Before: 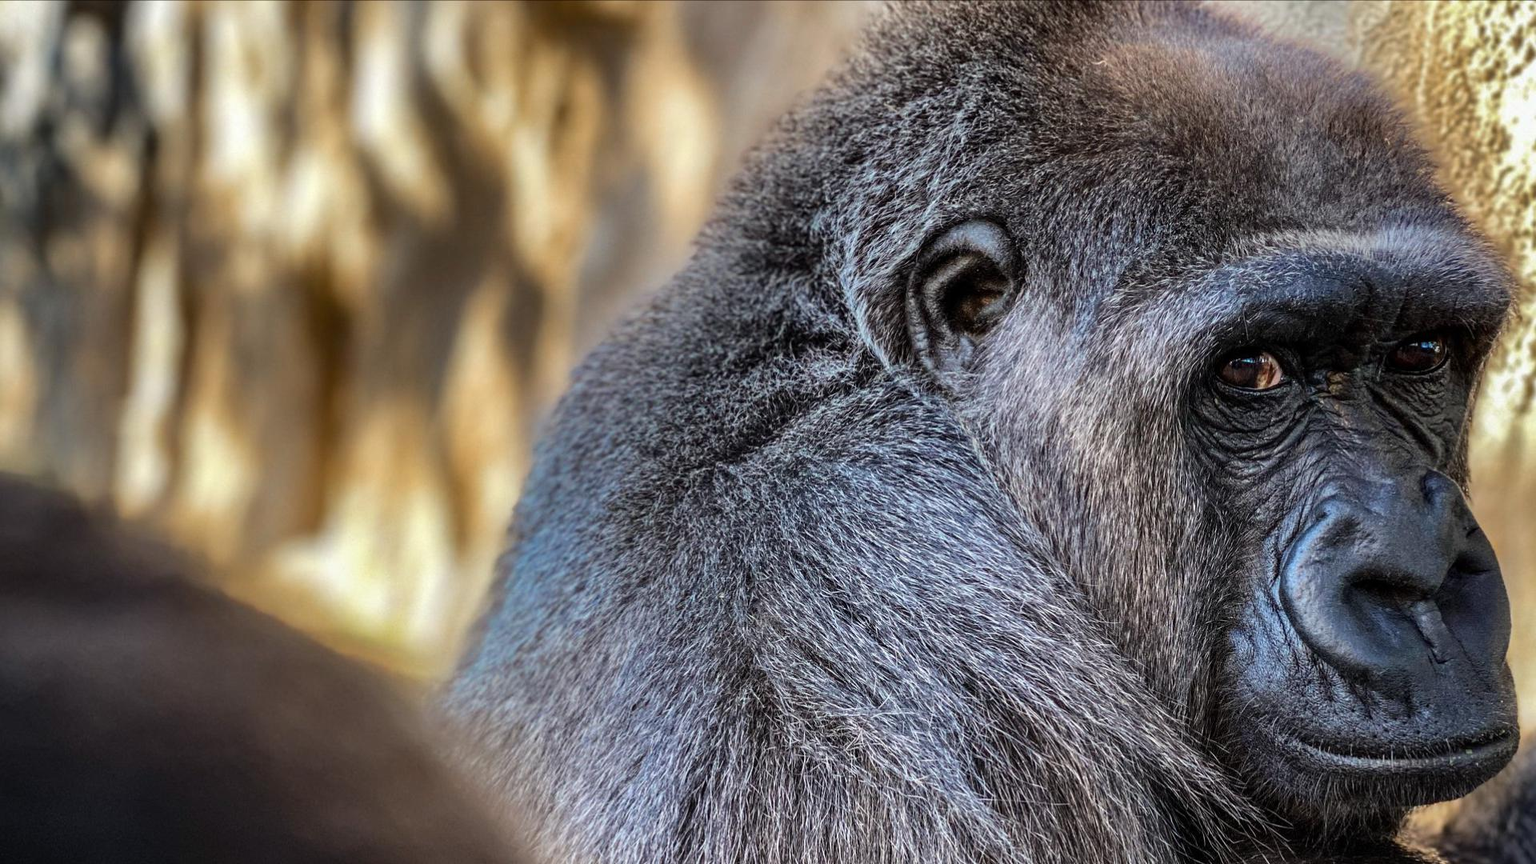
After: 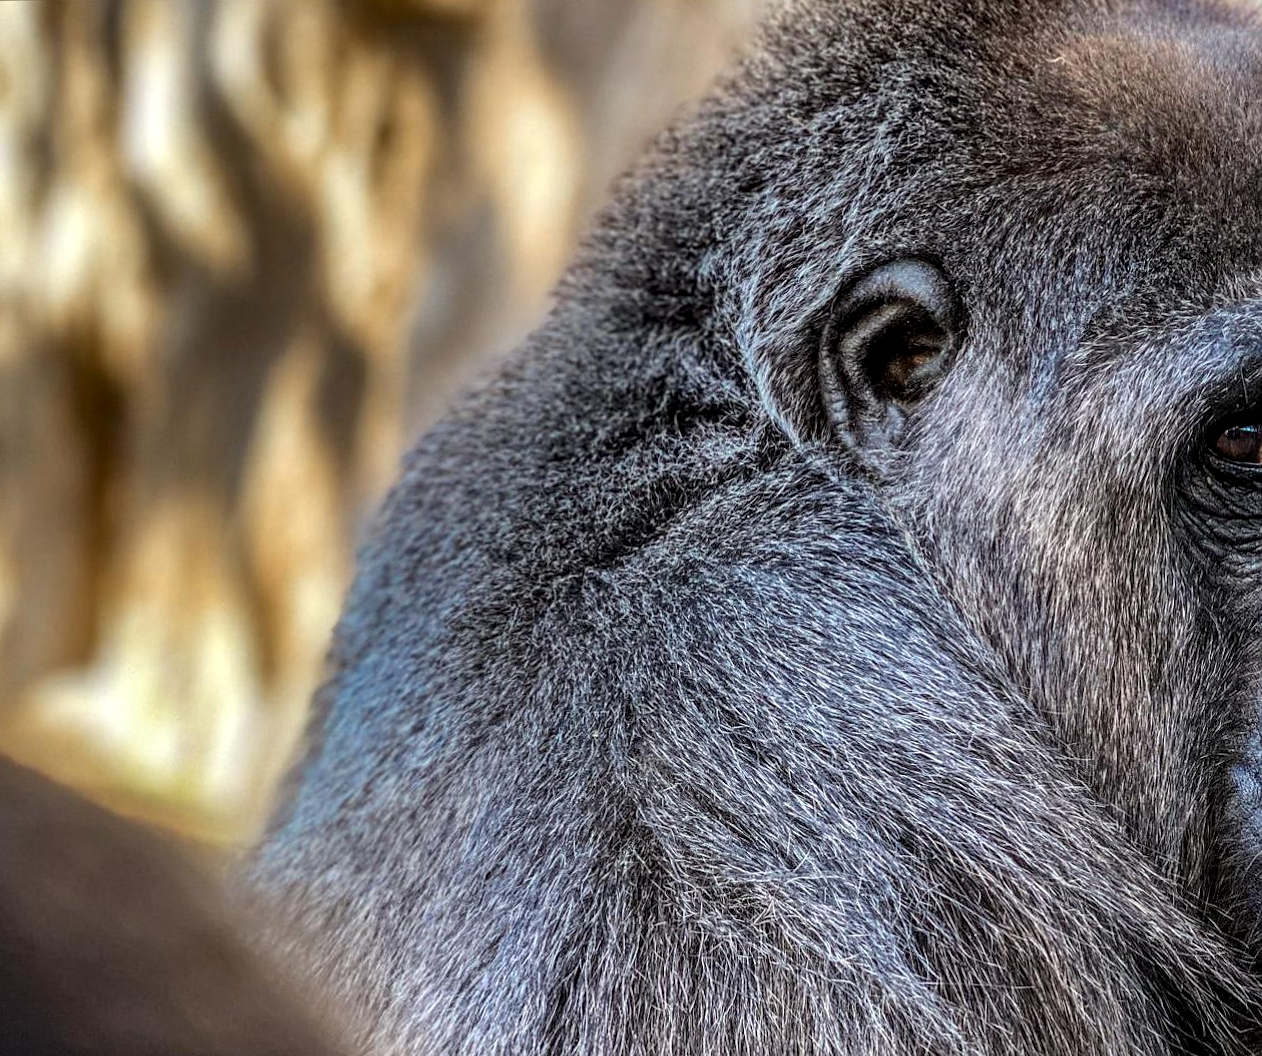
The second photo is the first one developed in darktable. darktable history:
tone equalizer: on, module defaults
rotate and perspective: rotation -1°, crop left 0.011, crop right 0.989, crop top 0.025, crop bottom 0.975
local contrast: on, module defaults
crop and rotate: left 15.754%, right 17.579%
sharpen: radius 1
